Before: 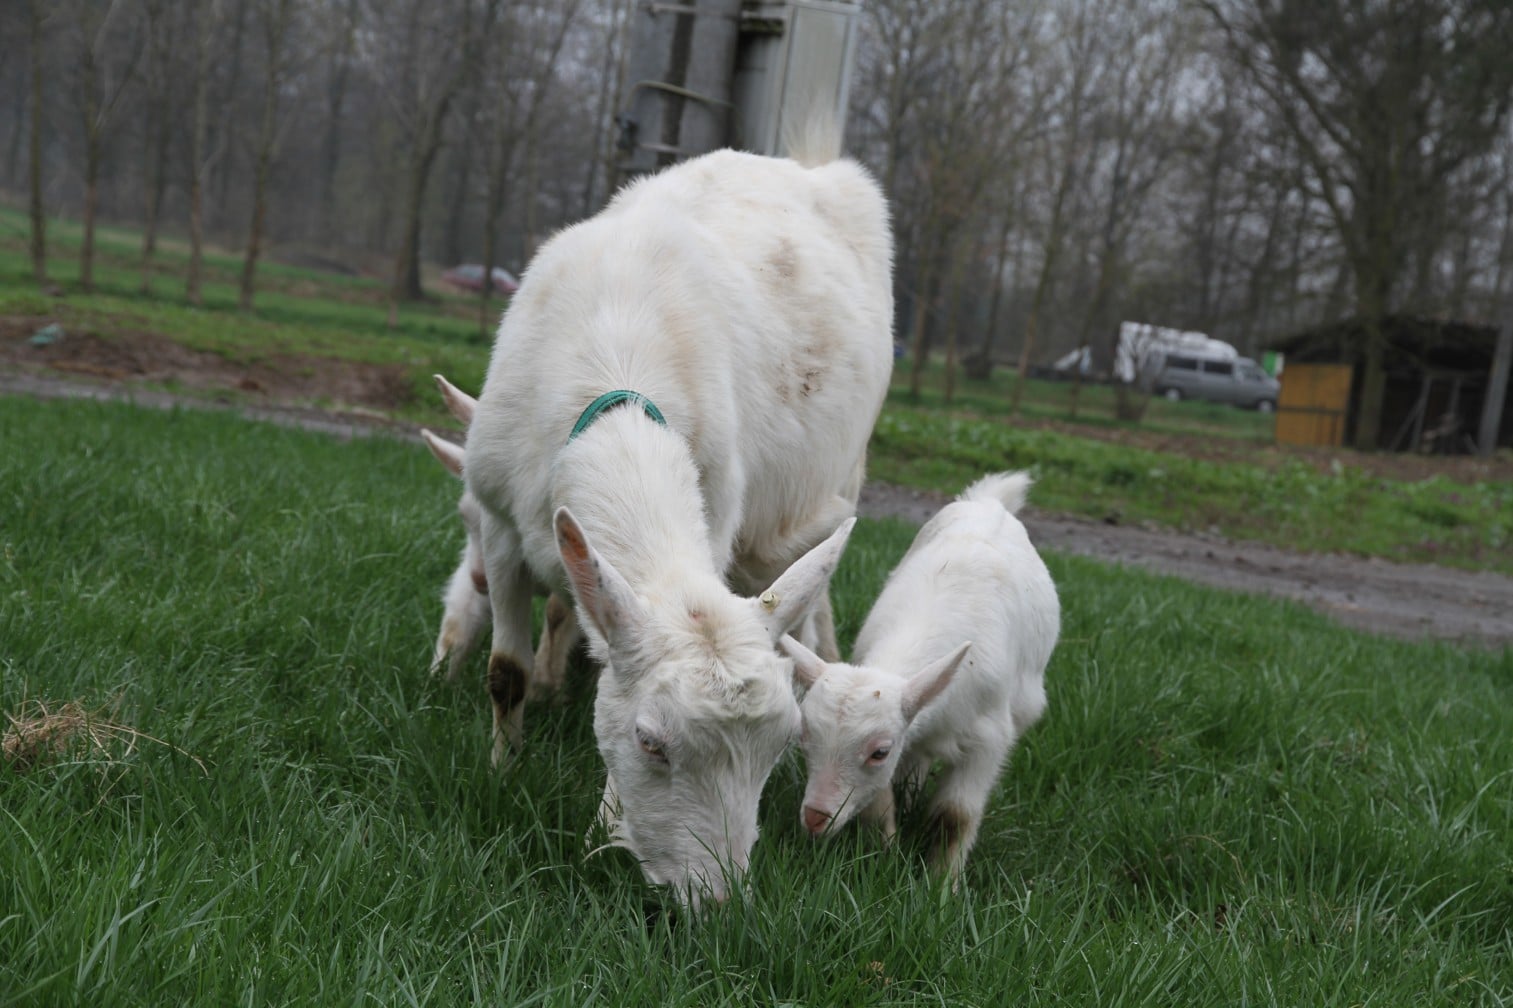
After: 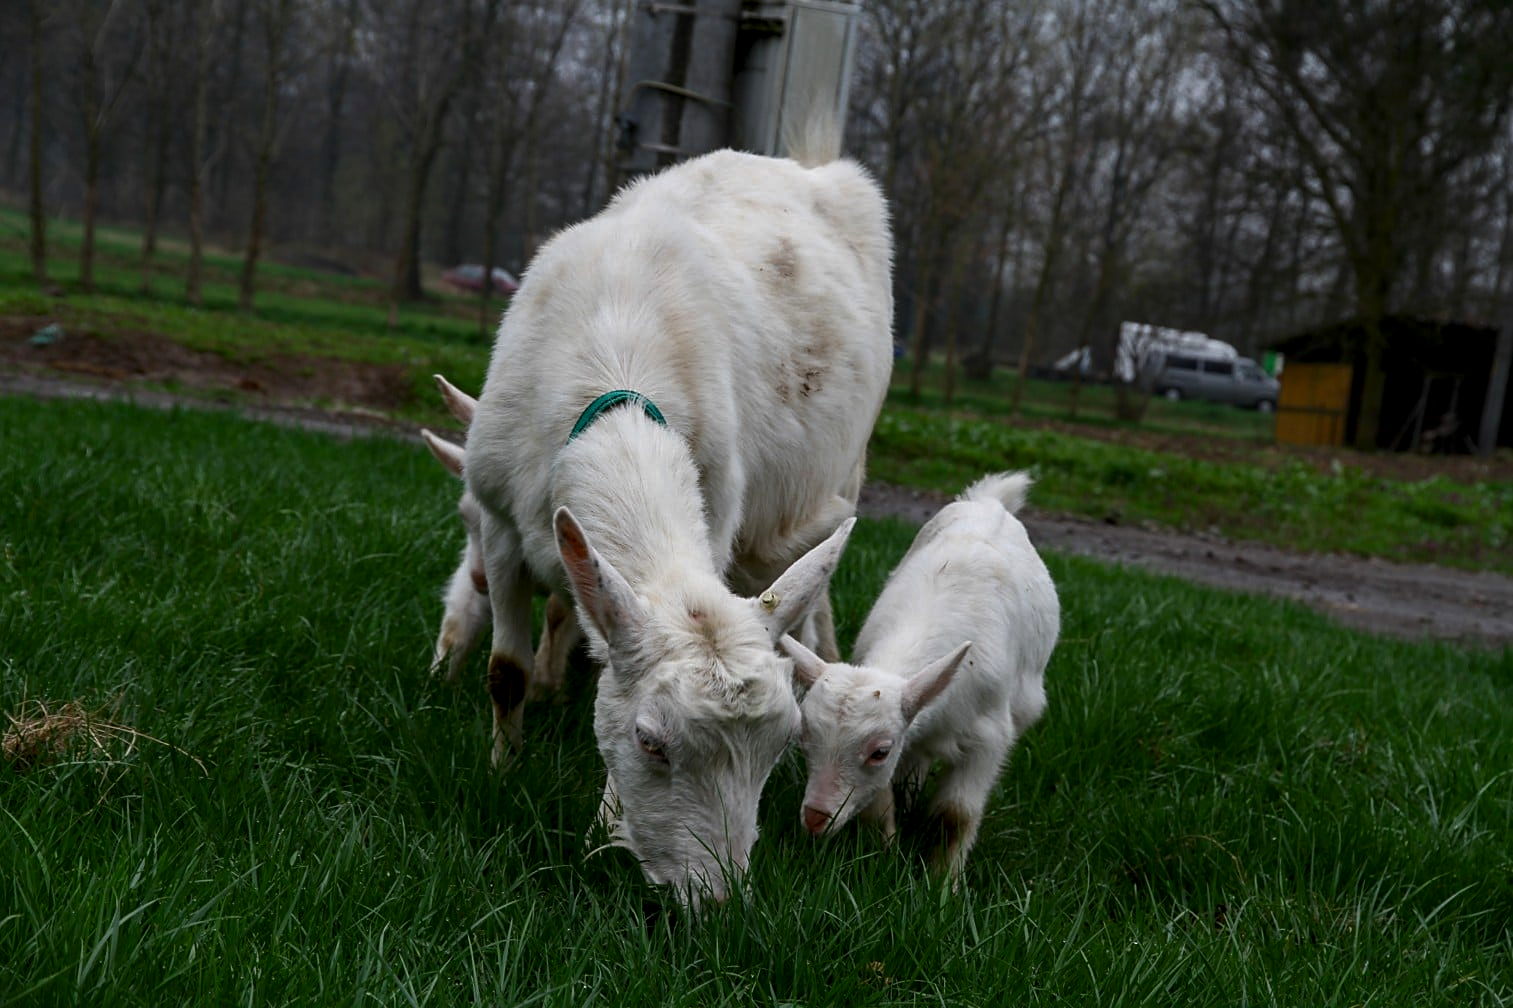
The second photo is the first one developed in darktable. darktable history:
contrast brightness saturation: brightness -0.25, saturation 0.2
local contrast: detail 130%
sharpen: radius 1.864, amount 0.398, threshold 1.271
